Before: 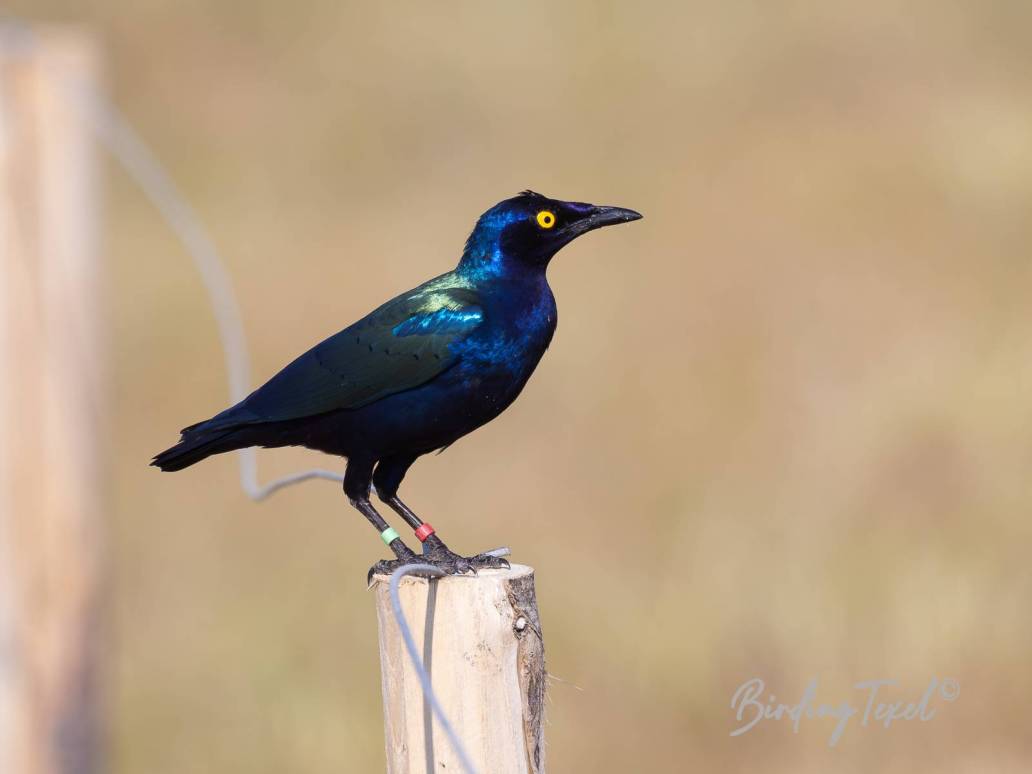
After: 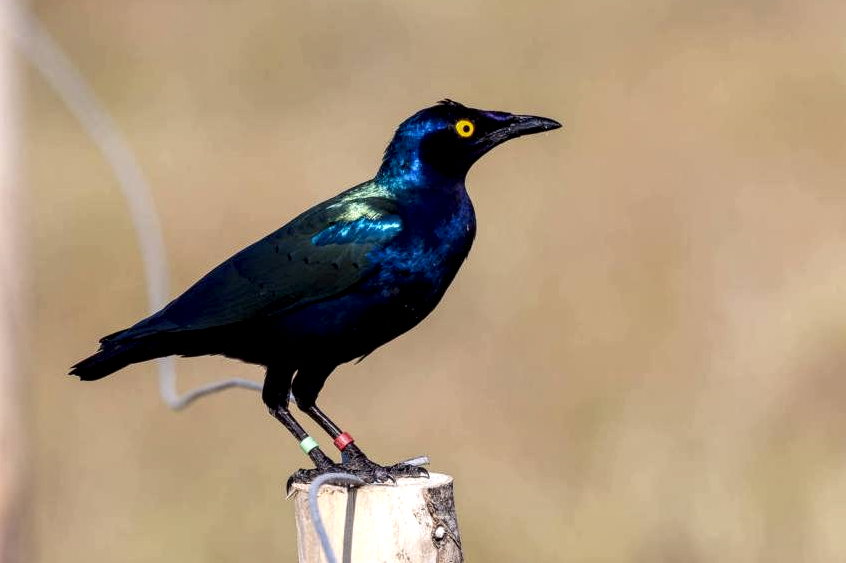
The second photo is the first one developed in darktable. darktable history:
local contrast: highlights 65%, shadows 54%, detail 169%, midtone range 0.514
crop: left 7.856%, top 11.836%, right 10.12%, bottom 15.387%
